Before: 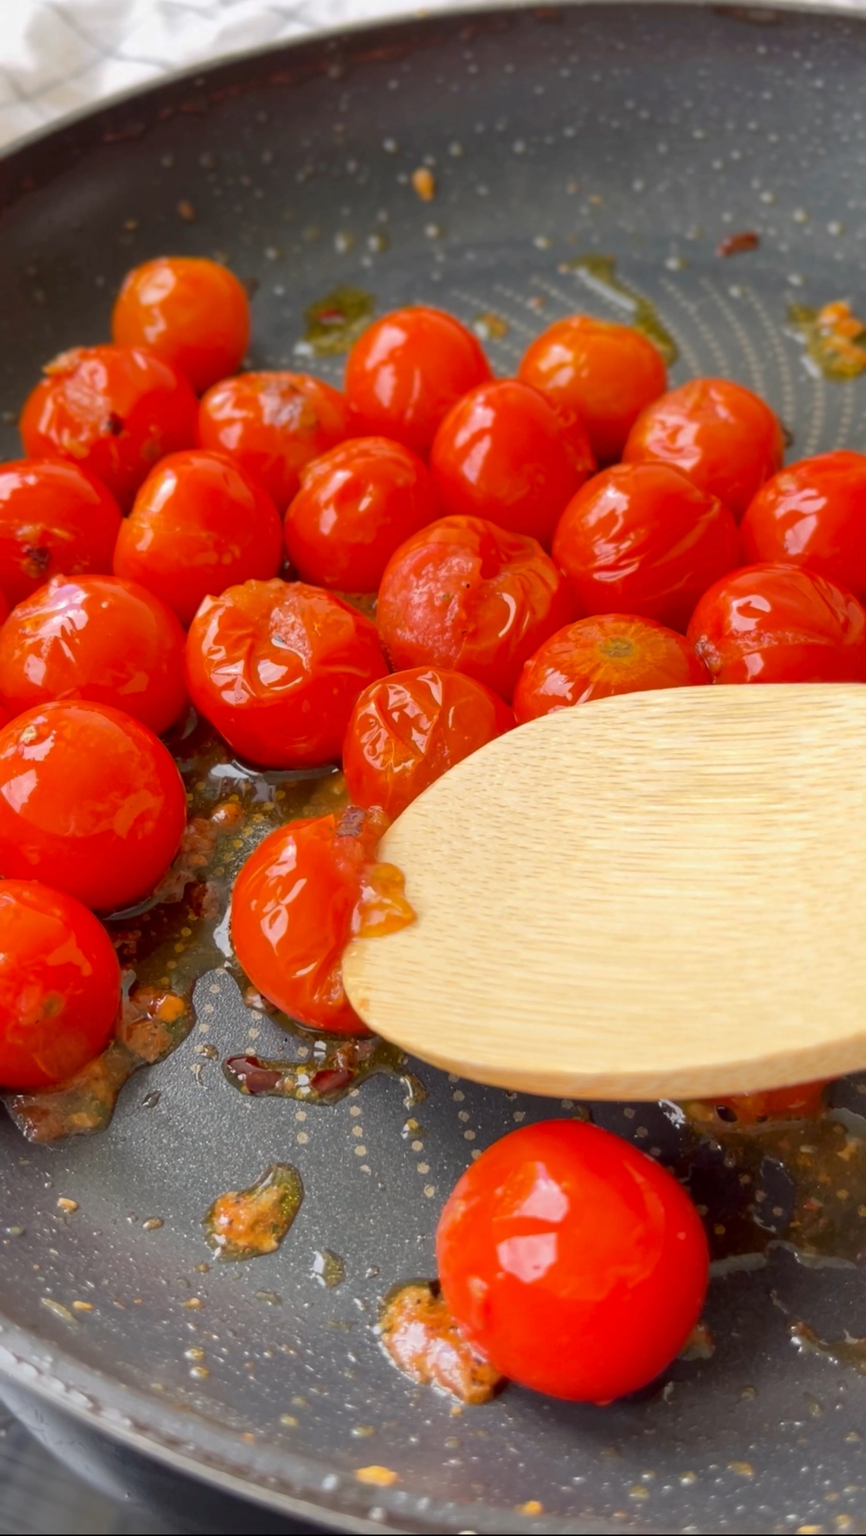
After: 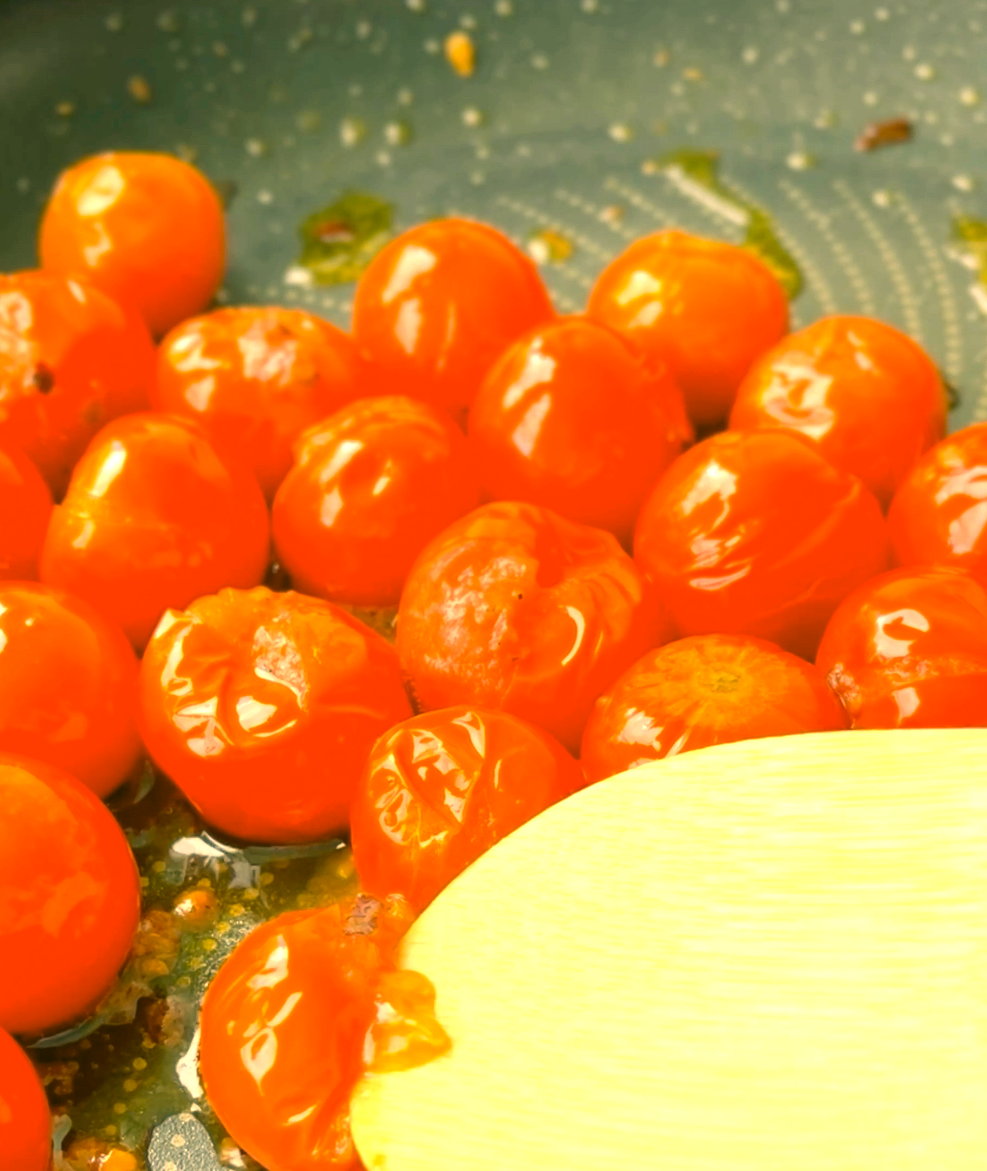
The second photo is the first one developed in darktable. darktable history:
crop and rotate: left 9.644%, top 9.45%, right 5.926%, bottom 34.1%
contrast brightness saturation: saturation -0.059
exposure: black level correction 0, exposure 1.098 EV, compensate highlight preservation false
color correction: highlights a* 5.68, highlights b* 33.06, shadows a* -25.44, shadows b* 3.74
